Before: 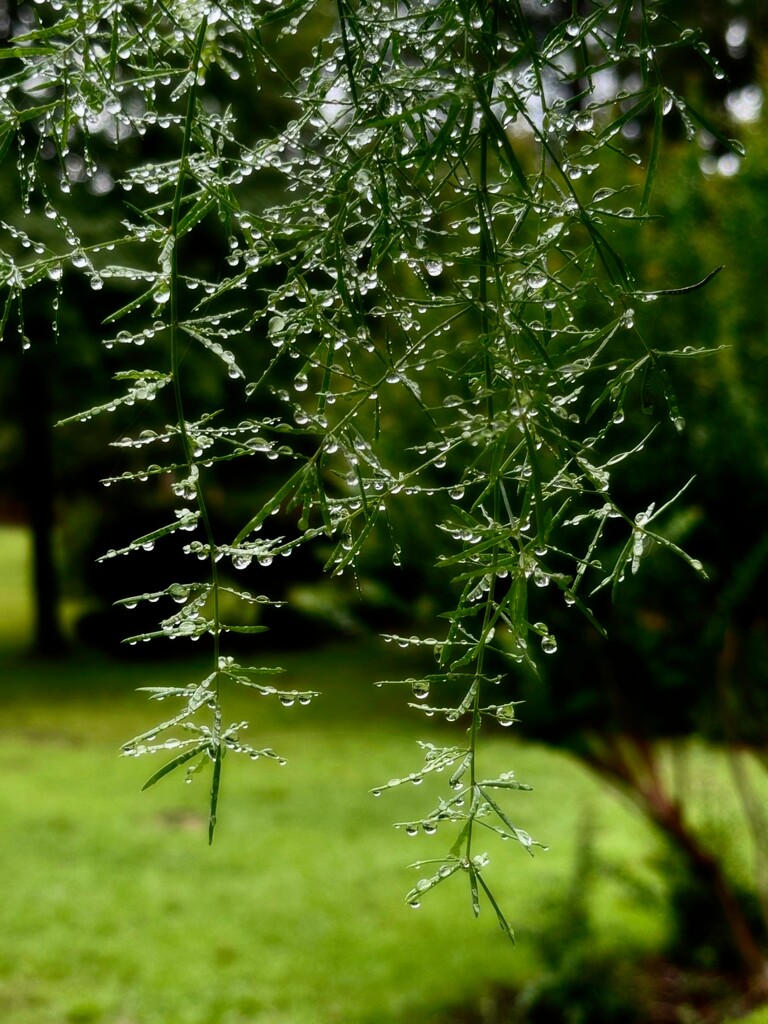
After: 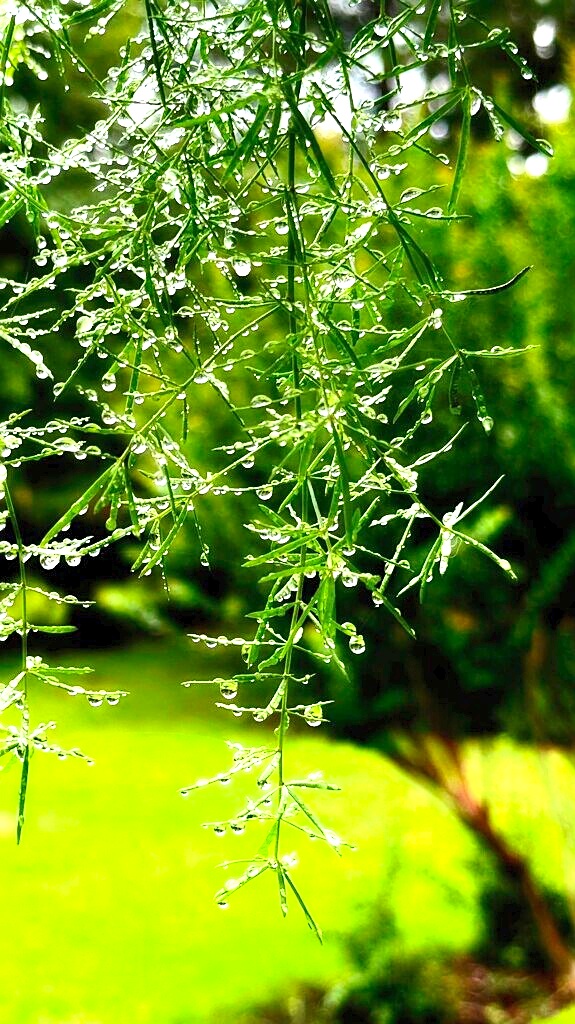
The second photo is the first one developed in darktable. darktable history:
sharpen: on, module defaults
crop and rotate: left 25.029%
contrast brightness saturation: contrast 0.203, brightness 0.169, saturation 0.226
exposure: exposure 1.995 EV, compensate highlight preservation false
